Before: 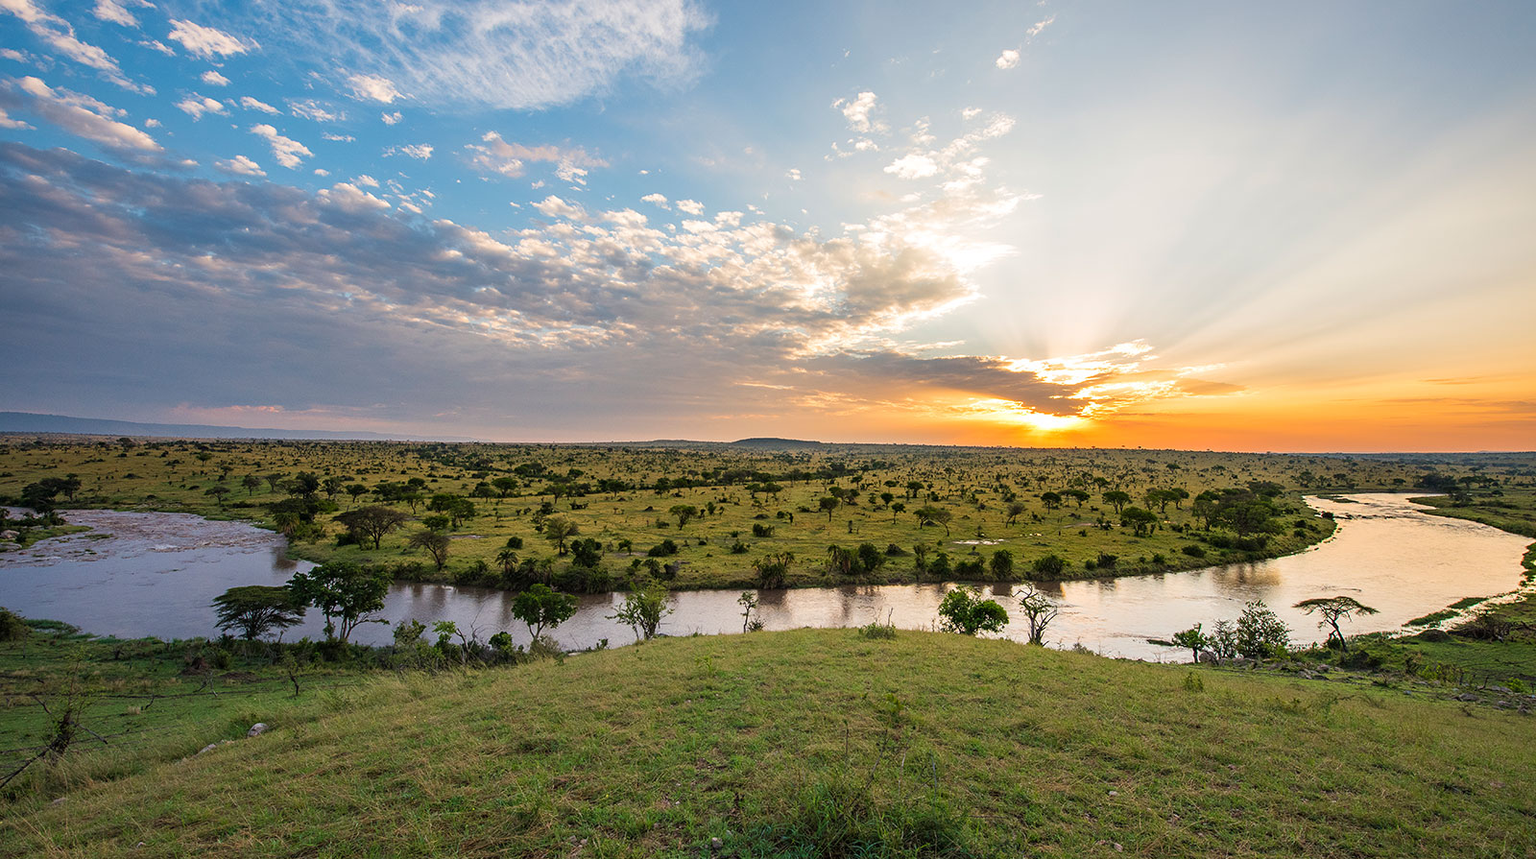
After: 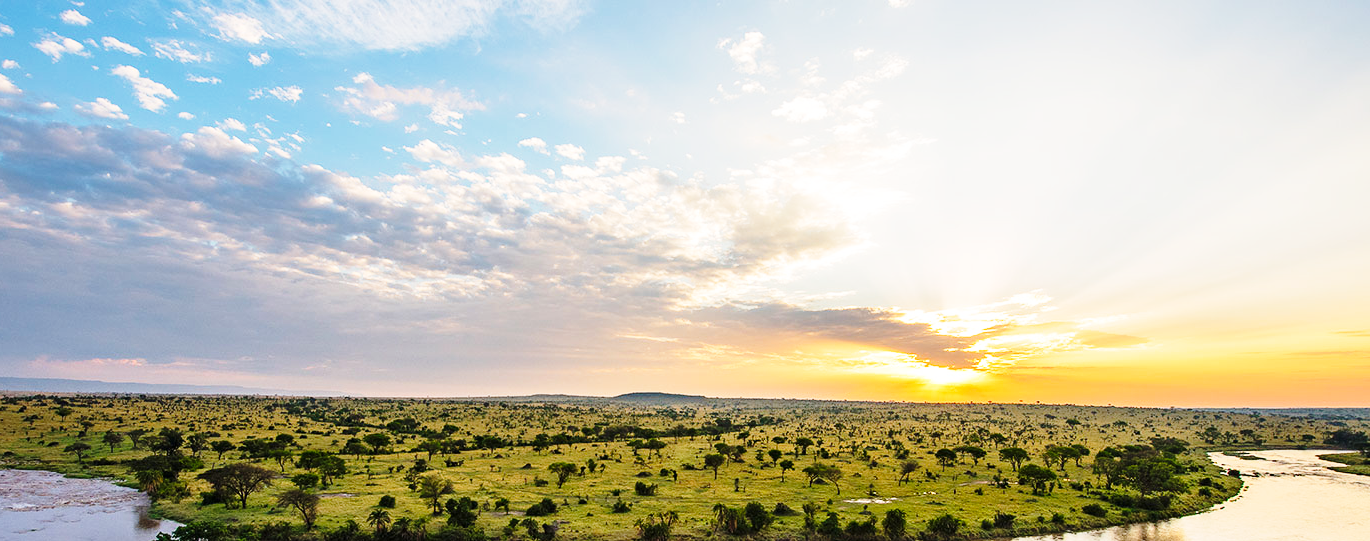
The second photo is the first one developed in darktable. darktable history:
base curve: curves: ch0 [(0, 0) (0.028, 0.03) (0.121, 0.232) (0.46, 0.748) (0.859, 0.968) (1, 1)], preserve colors none
crop and rotate: left 9.345%, top 7.22%, right 4.982%, bottom 32.331%
